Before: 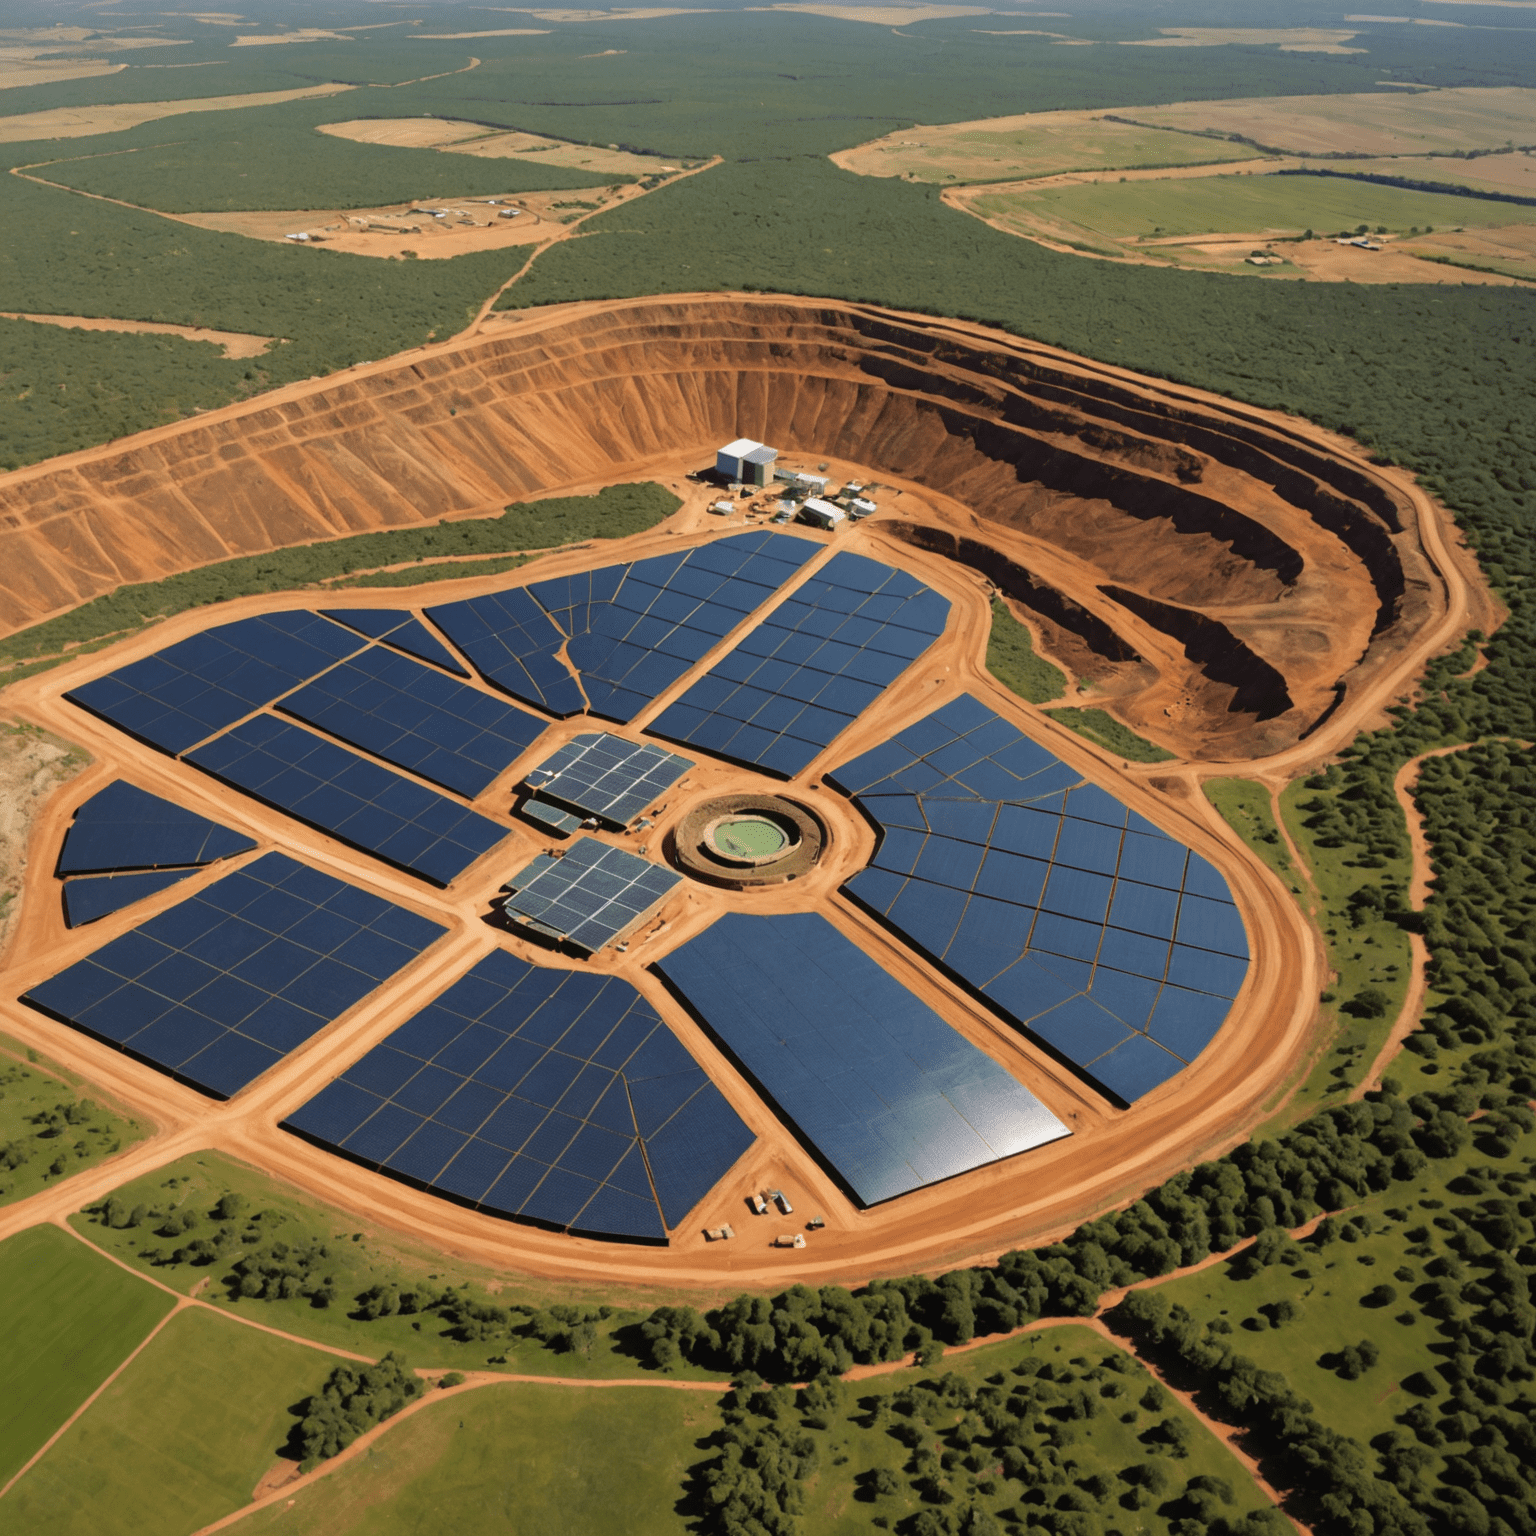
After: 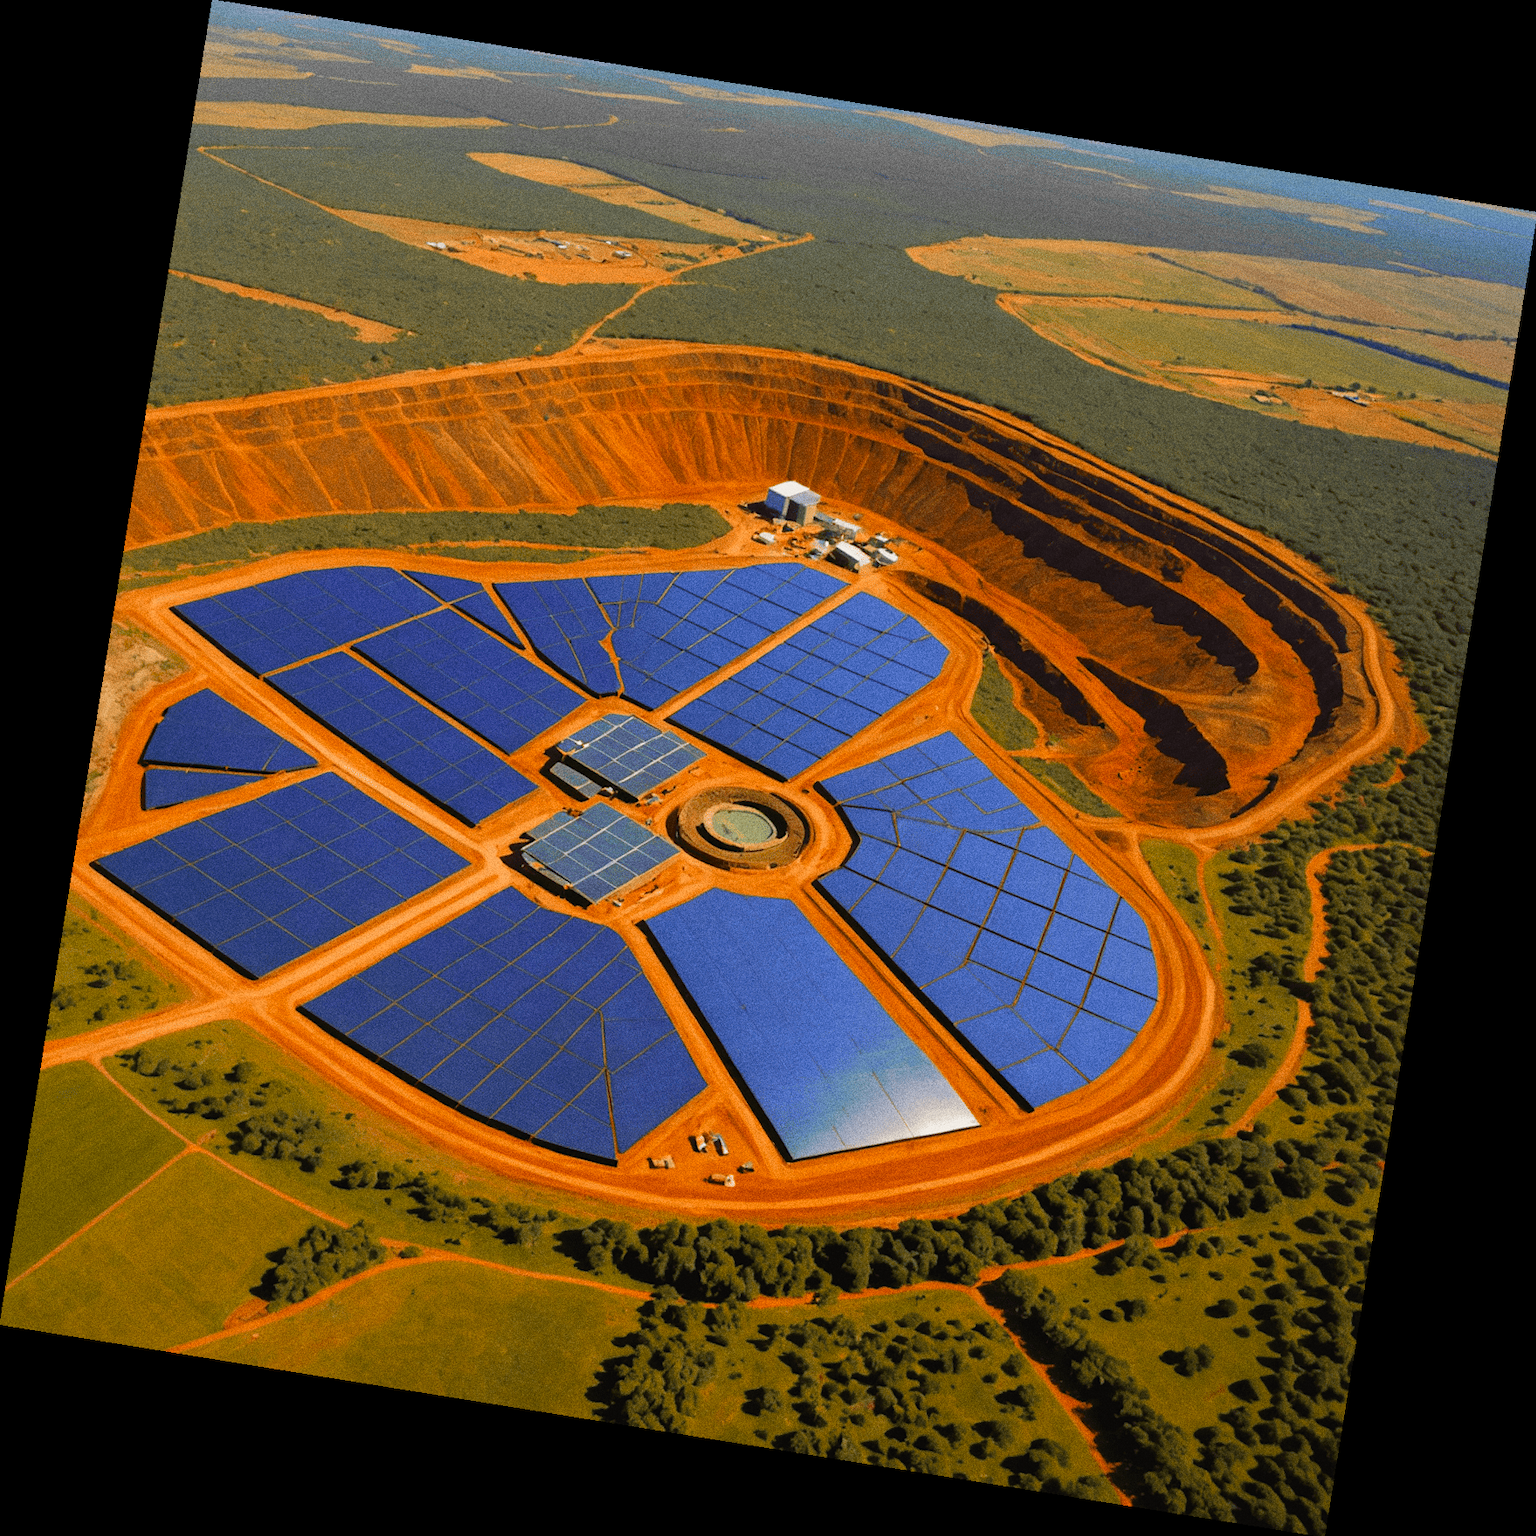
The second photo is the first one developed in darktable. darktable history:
color zones: curves: ch0 [(0, 0.363) (0.128, 0.373) (0.25, 0.5) (0.402, 0.407) (0.521, 0.525) (0.63, 0.559) (0.729, 0.662) (0.867, 0.471)]; ch1 [(0, 0.515) (0.136, 0.618) (0.25, 0.5) (0.378, 0) (0.516, 0) (0.622, 0.593) (0.737, 0.819) (0.87, 0.593)]; ch2 [(0, 0.529) (0.128, 0.471) (0.282, 0.451) (0.386, 0.662) (0.516, 0.525) (0.633, 0.554) (0.75, 0.62) (0.875, 0.441)]
color balance rgb: linear chroma grading › global chroma 13.3%, global vibrance 41.49%
rotate and perspective: rotation 9.12°, automatic cropping off
grain: coarseness 0.09 ISO, strength 40%
color contrast: green-magenta contrast 0.8, blue-yellow contrast 1.1, unbound 0
